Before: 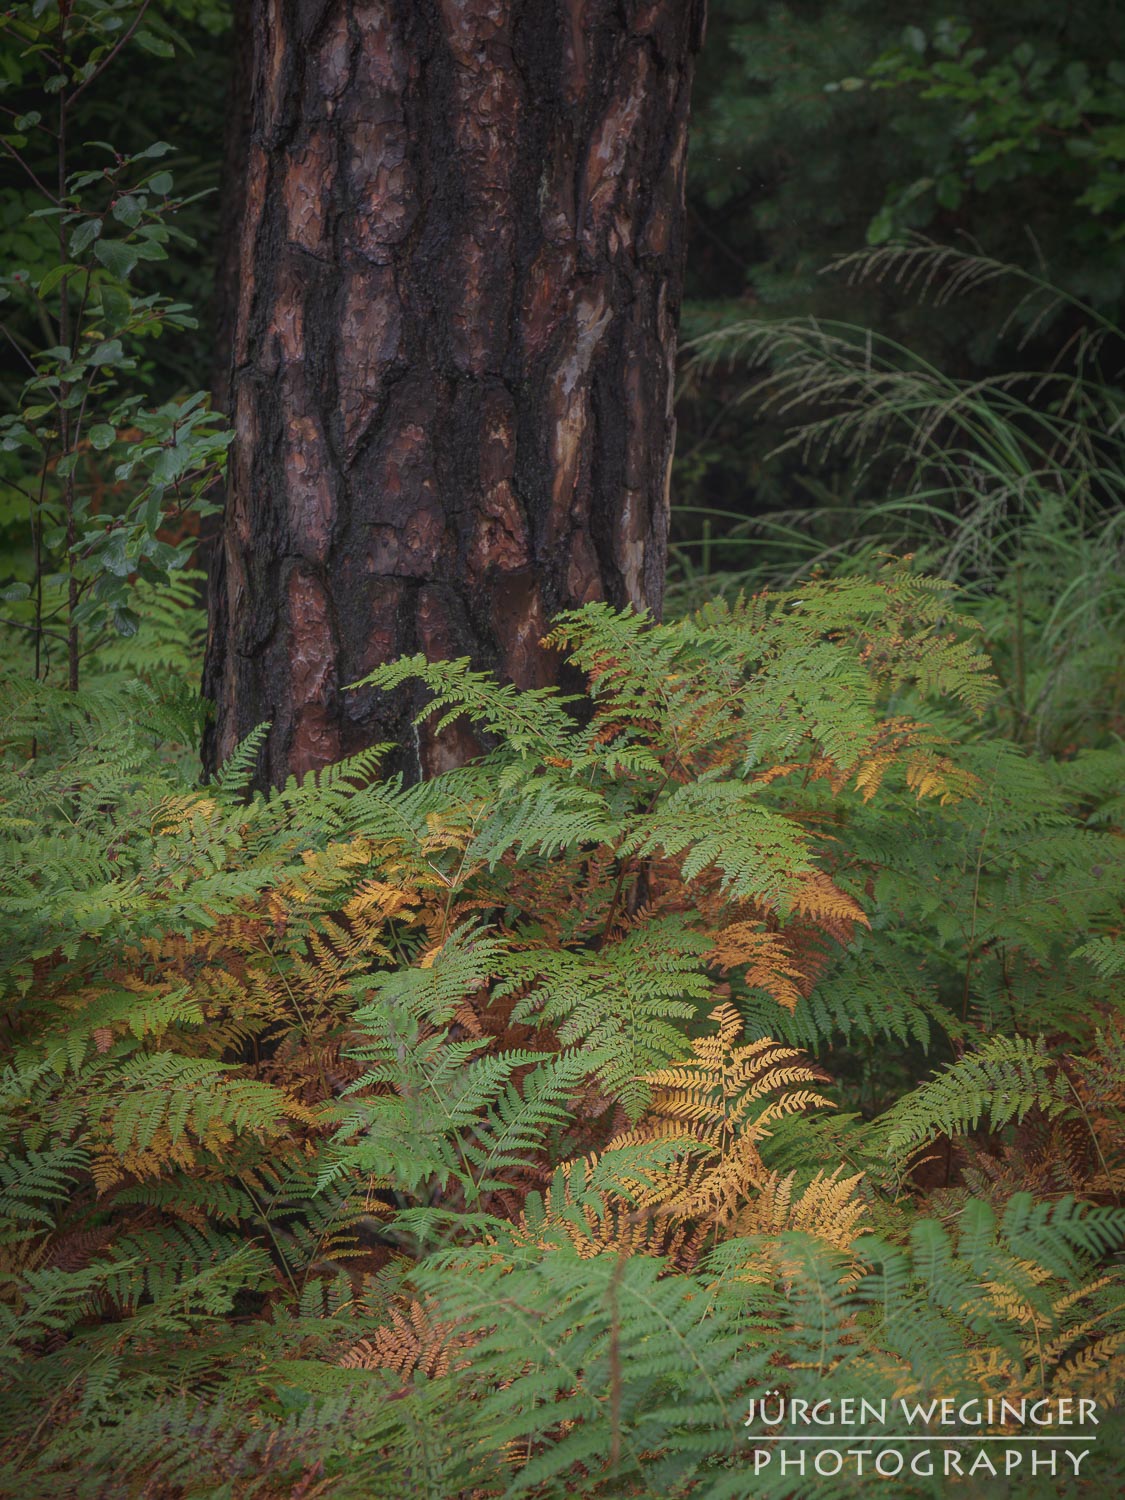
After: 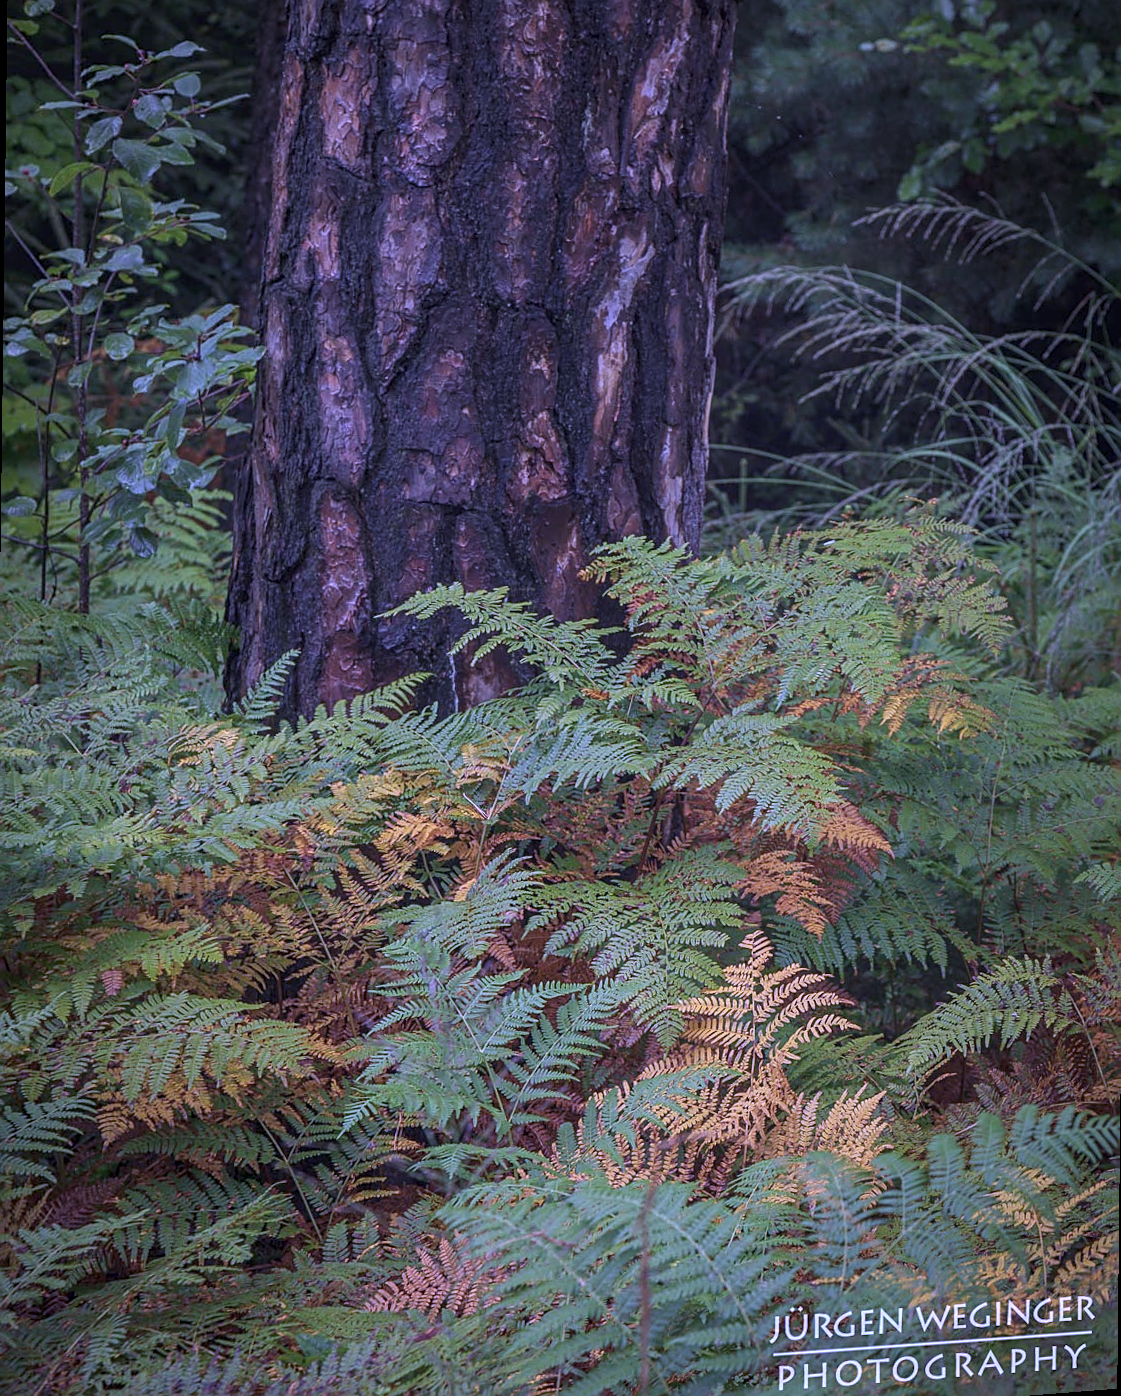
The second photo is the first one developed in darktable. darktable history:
local contrast: on, module defaults
white balance: red 0.98, blue 1.61
sharpen: on, module defaults
shadows and highlights: shadows 30.86, highlights 0, soften with gaussian
rotate and perspective: rotation 0.679°, lens shift (horizontal) 0.136, crop left 0.009, crop right 0.991, crop top 0.078, crop bottom 0.95
